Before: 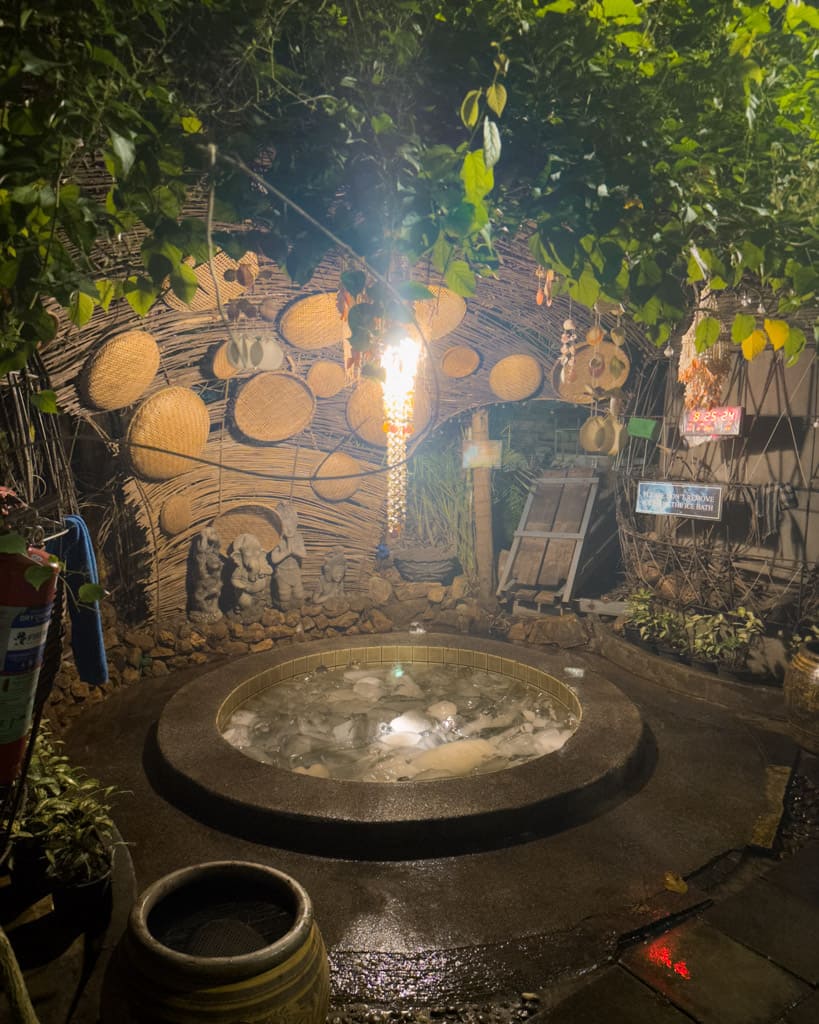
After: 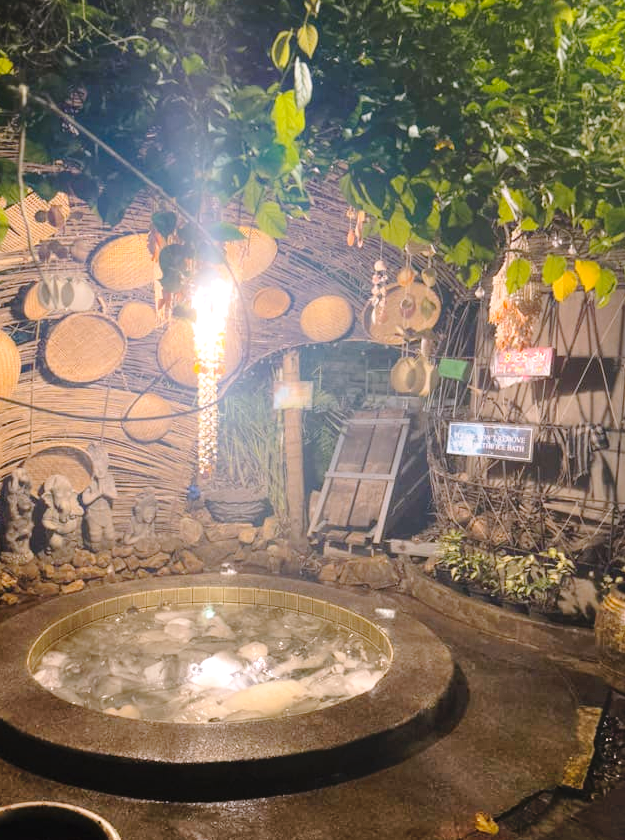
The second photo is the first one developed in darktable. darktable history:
white balance: red 1.05, blue 1.072
crop: left 23.095%, top 5.827%, bottom 11.854%
shadows and highlights: soften with gaussian
tone curve: curves: ch0 [(0, 0) (0.003, 0.015) (0.011, 0.019) (0.025, 0.027) (0.044, 0.041) (0.069, 0.055) (0.1, 0.079) (0.136, 0.099) (0.177, 0.149) (0.224, 0.216) (0.277, 0.292) (0.335, 0.383) (0.399, 0.474) (0.468, 0.556) (0.543, 0.632) (0.623, 0.711) (0.709, 0.789) (0.801, 0.871) (0.898, 0.944) (1, 1)], preserve colors none
rotate and perspective: automatic cropping original format, crop left 0, crop top 0
exposure: black level correction 0, exposure 0.7 EV, compensate exposure bias true, compensate highlight preservation false
graduated density: rotation -0.352°, offset 57.64
